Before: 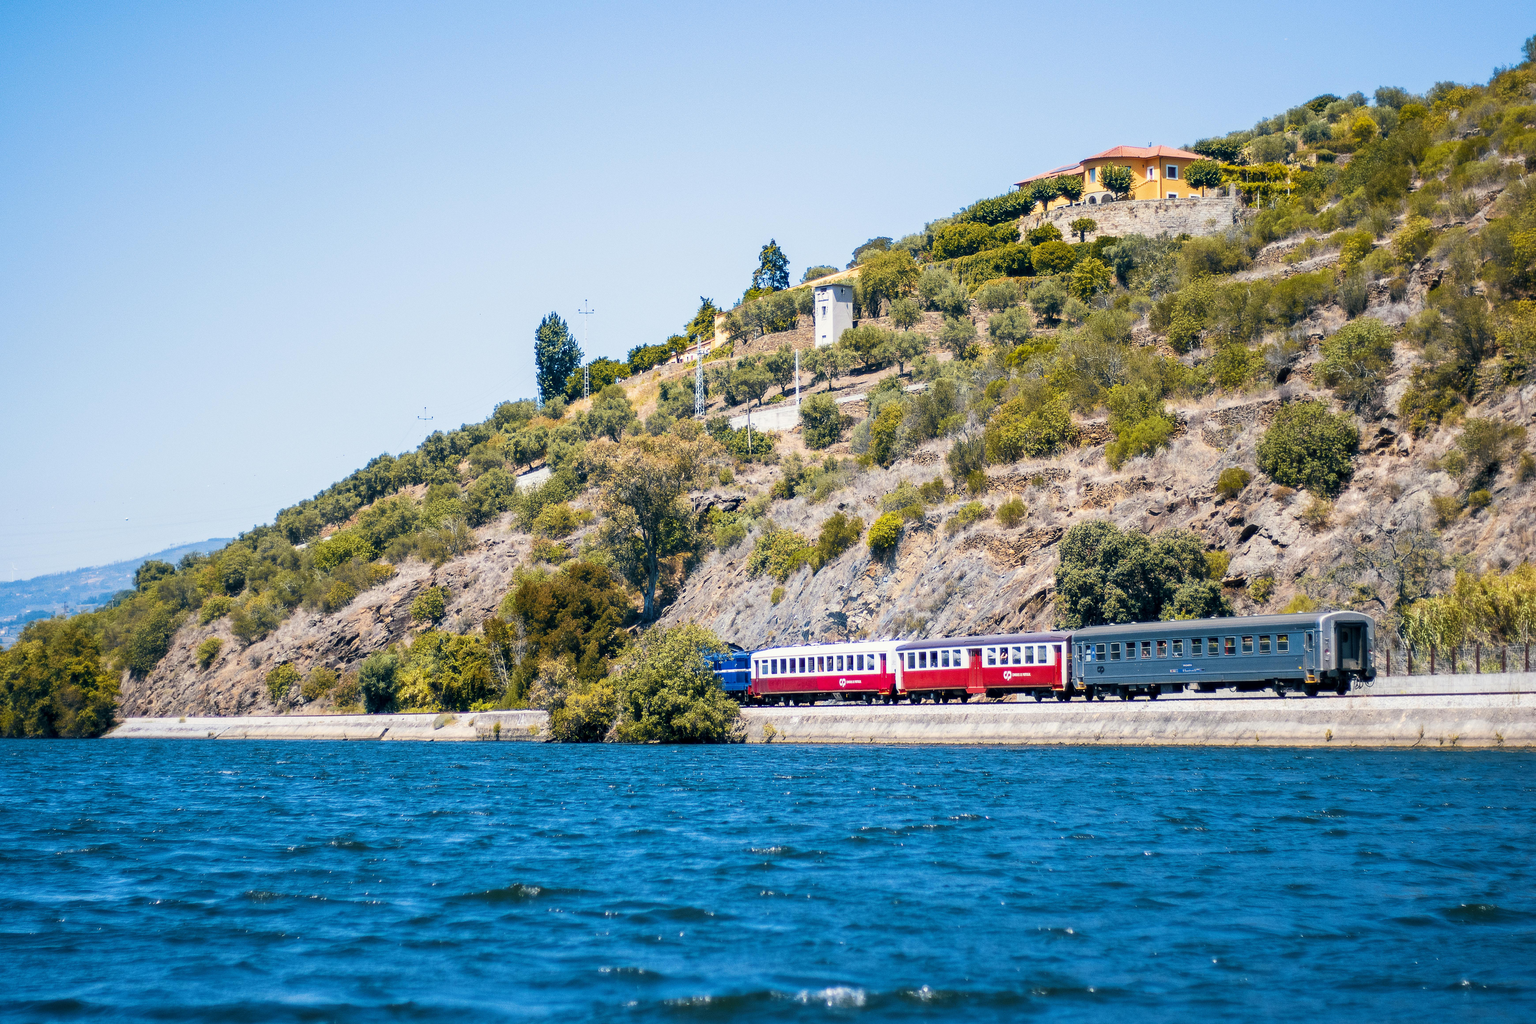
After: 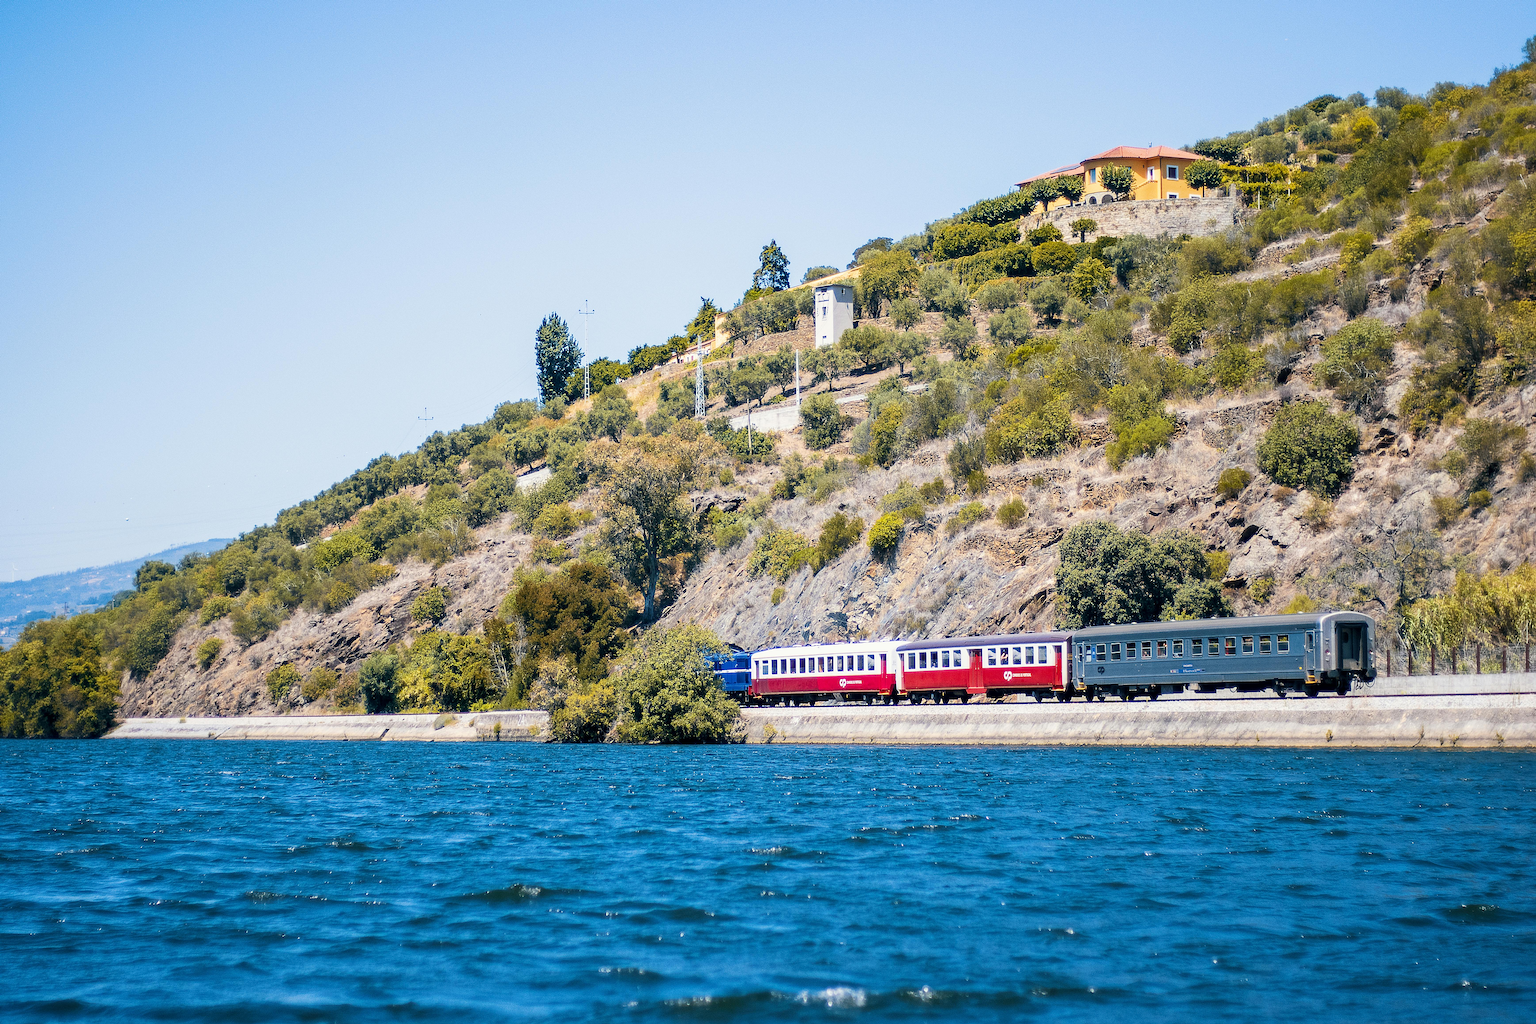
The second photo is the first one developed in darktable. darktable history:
sharpen: radius 2.48, amount 0.34
